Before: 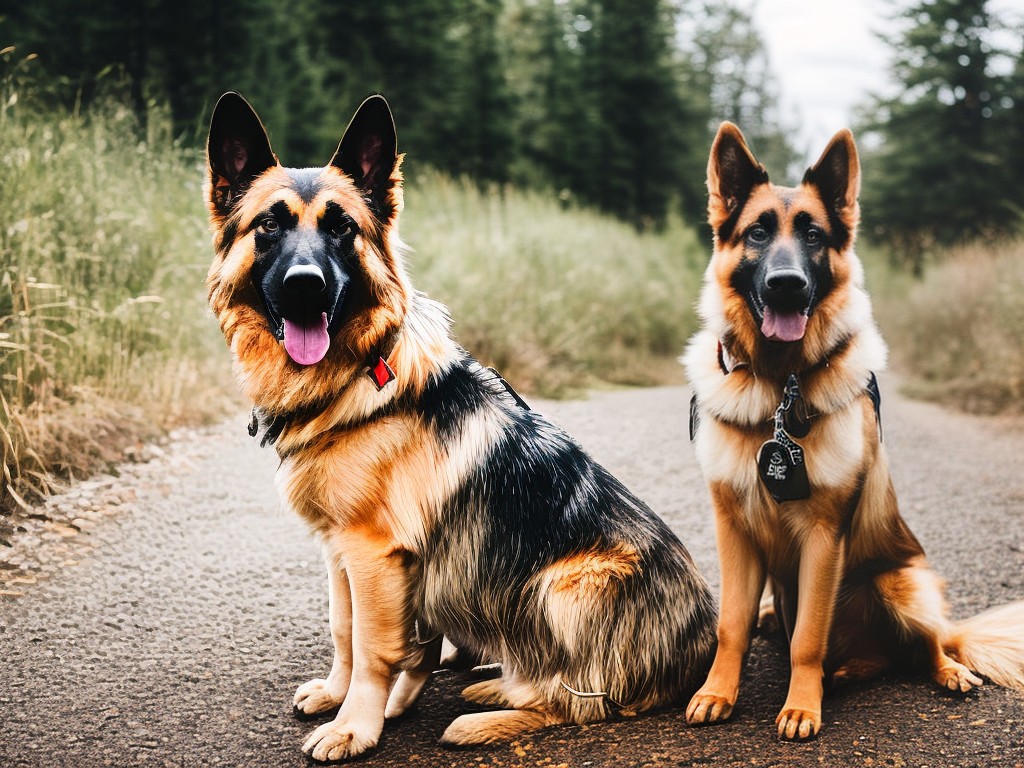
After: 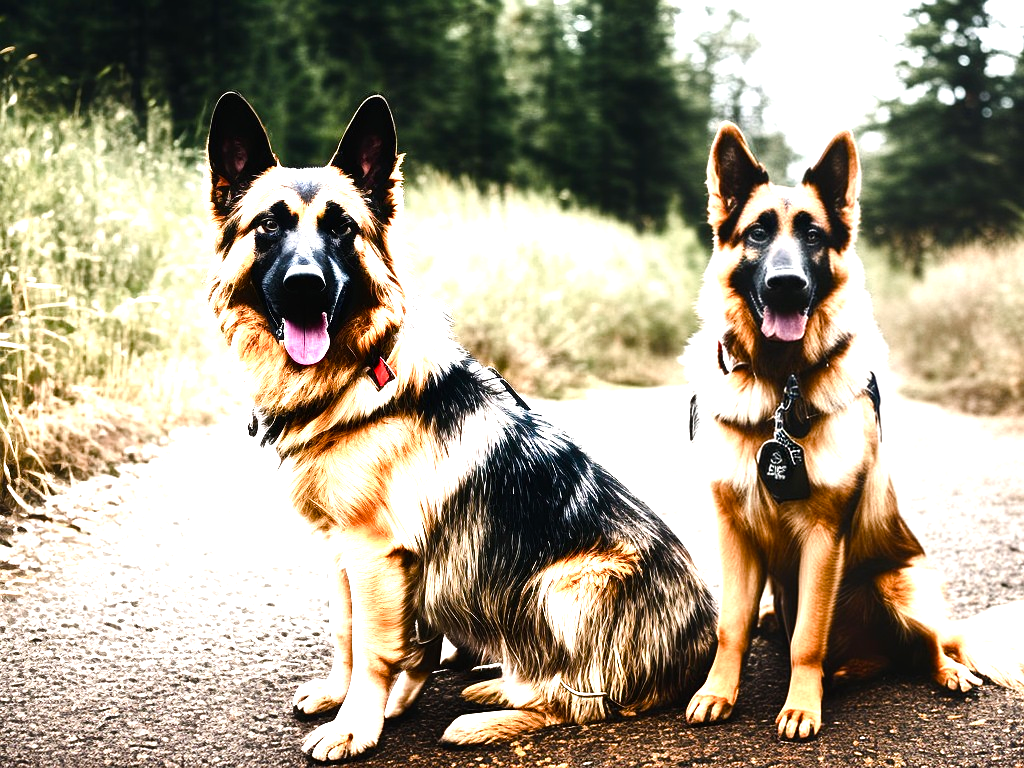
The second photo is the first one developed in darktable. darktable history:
tone equalizer: -8 EV -1.08 EV, -7 EV -1.01 EV, -6 EV -0.867 EV, -5 EV -0.578 EV, -3 EV 0.578 EV, -2 EV 0.867 EV, -1 EV 1.01 EV, +0 EV 1.08 EV, edges refinement/feathering 500, mask exposure compensation -1.57 EV, preserve details no
color balance rgb: perceptual saturation grading › global saturation 20%, perceptual saturation grading › highlights -50%, perceptual saturation grading › shadows 30%, perceptual brilliance grading › global brilliance 10%, perceptual brilliance grading › shadows 15%
